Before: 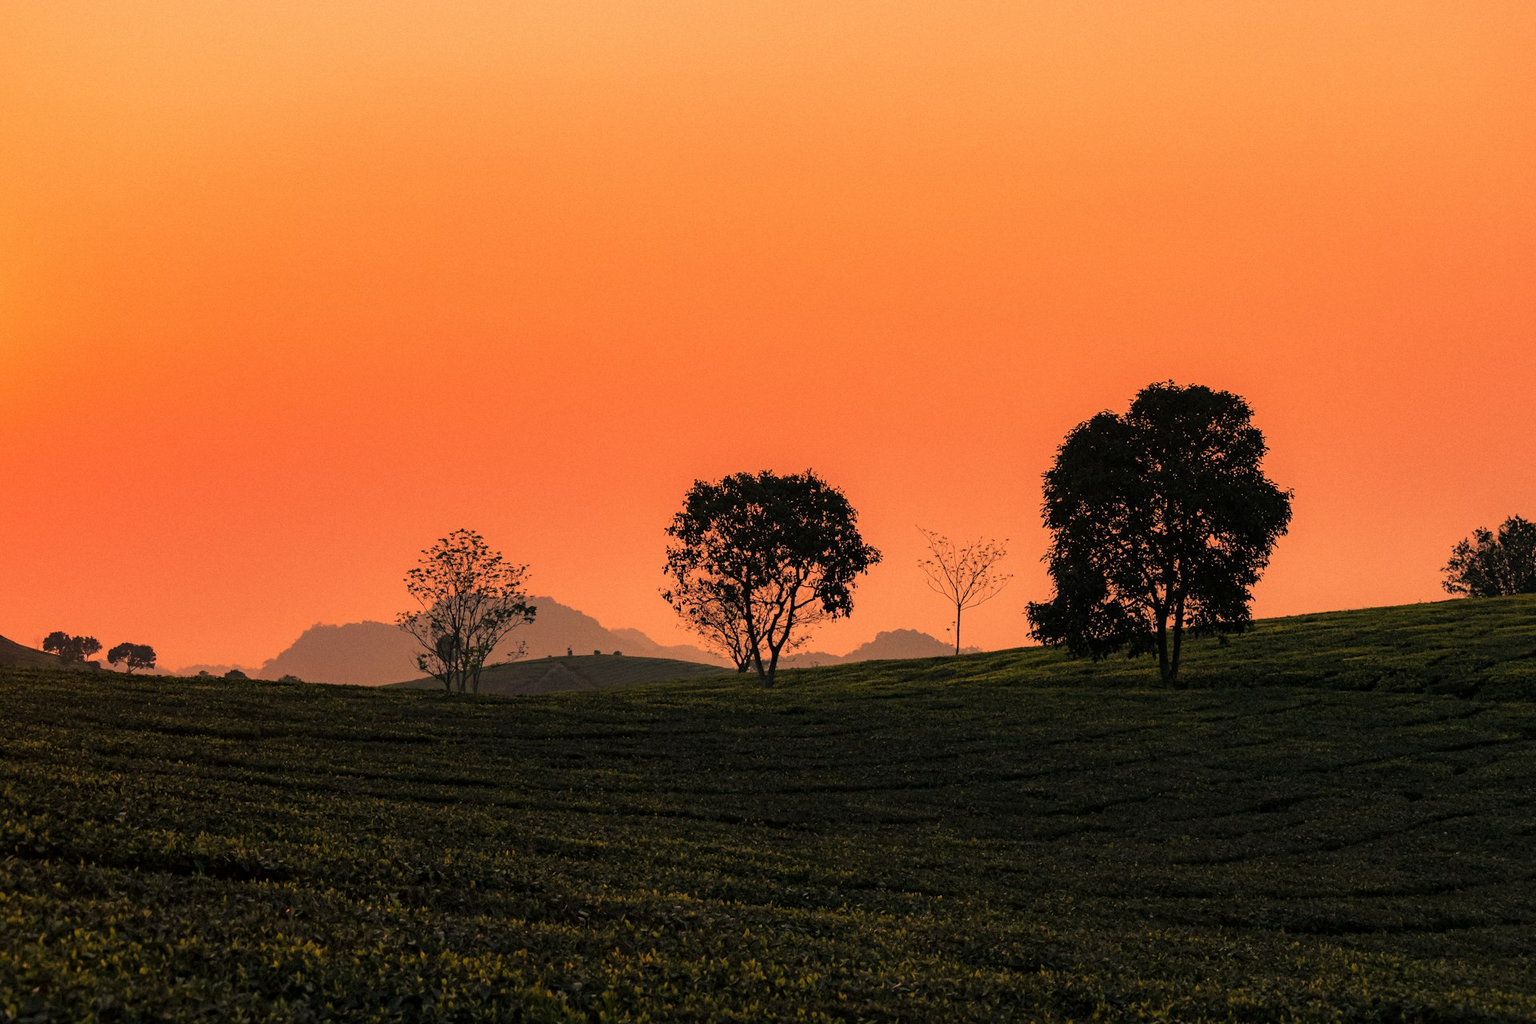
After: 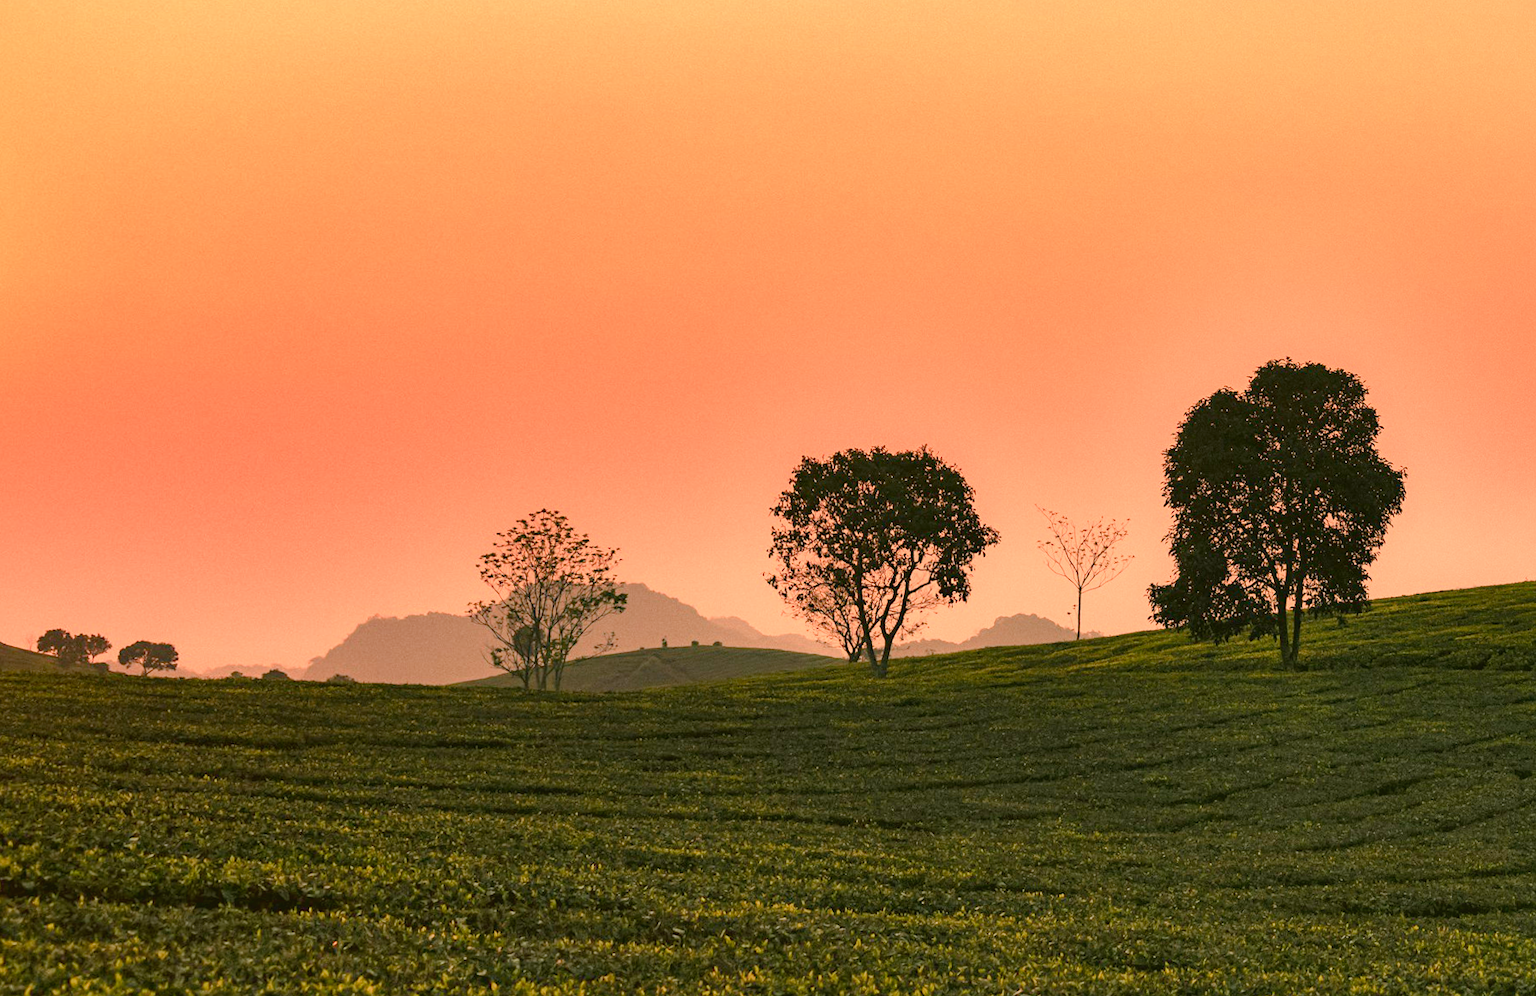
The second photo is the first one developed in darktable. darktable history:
color balance: mode lift, gamma, gain (sRGB), lift [1.04, 1, 1, 0.97], gamma [1.01, 1, 1, 0.97], gain [0.96, 1, 1, 0.97]
crop and rotate: right 5.167%
color balance rgb: shadows lift › chroma 1%, shadows lift › hue 113°, highlights gain › chroma 0.2%, highlights gain › hue 333°, perceptual saturation grading › global saturation 20%, perceptual saturation grading › highlights -50%, perceptual saturation grading › shadows 25%, contrast -10%
shadows and highlights: soften with gaussian
exposure: black level correction 0, exposure 1 EV, compensate exposure bias true, compensate highlight preservation false
rotate and perspective: rotation -0.013°, lens shift (vertical) -0.027, lens shift (horizontal) 0.178, crop left 0.016, crop right 0.989, crop top 0.082, crop bottom 0.918
